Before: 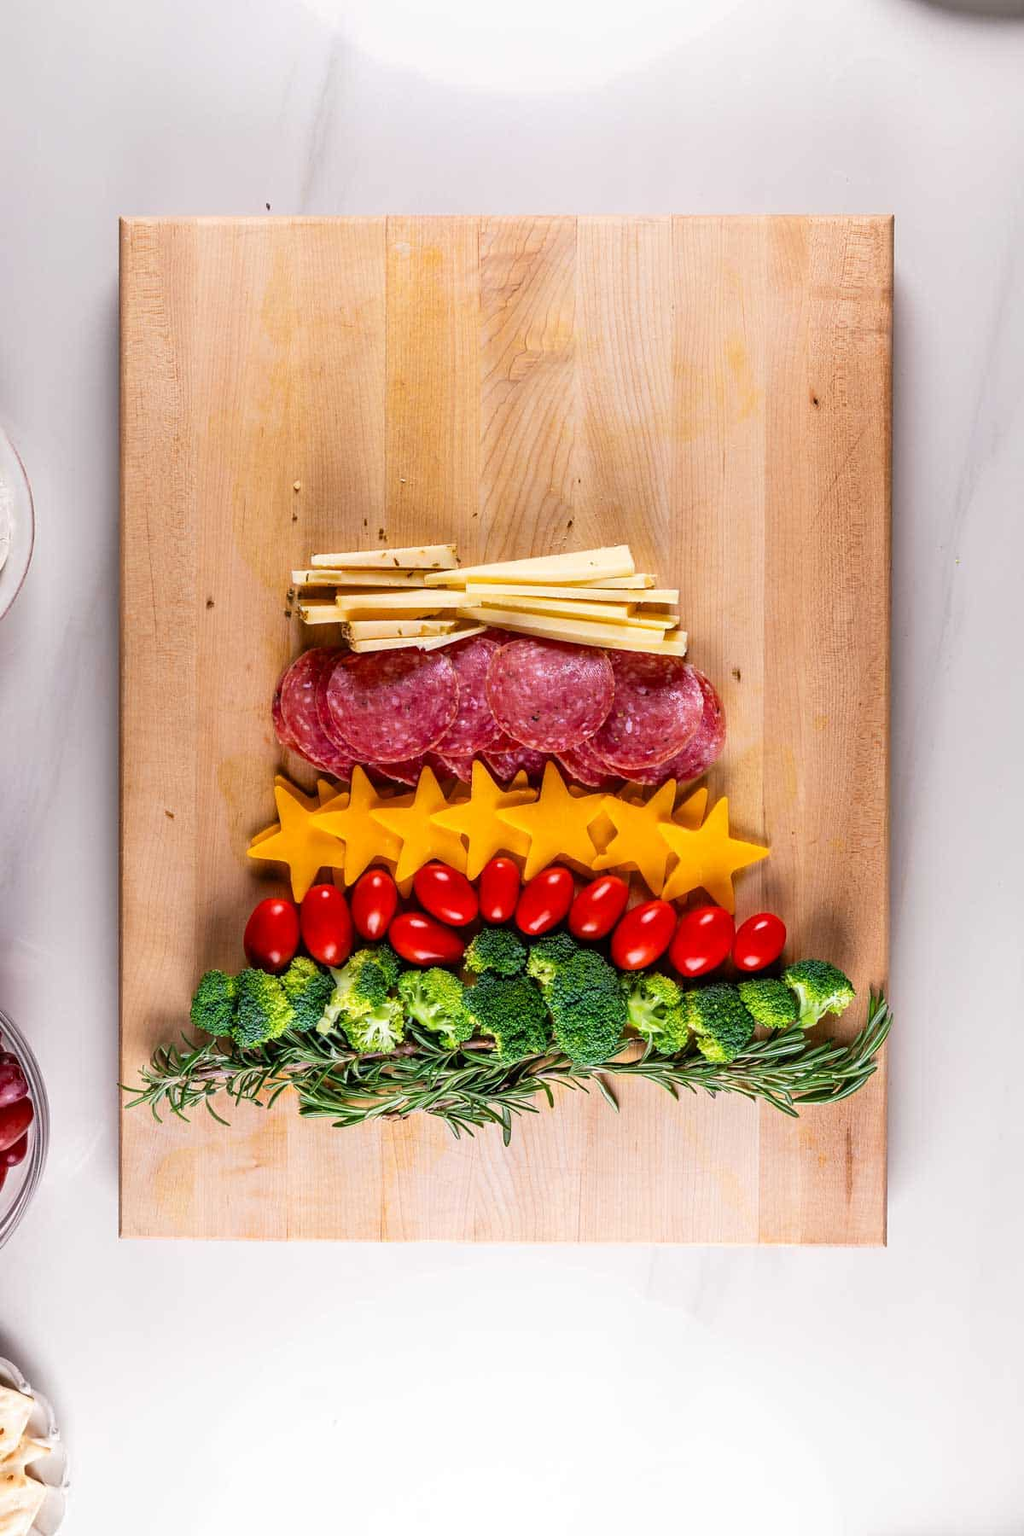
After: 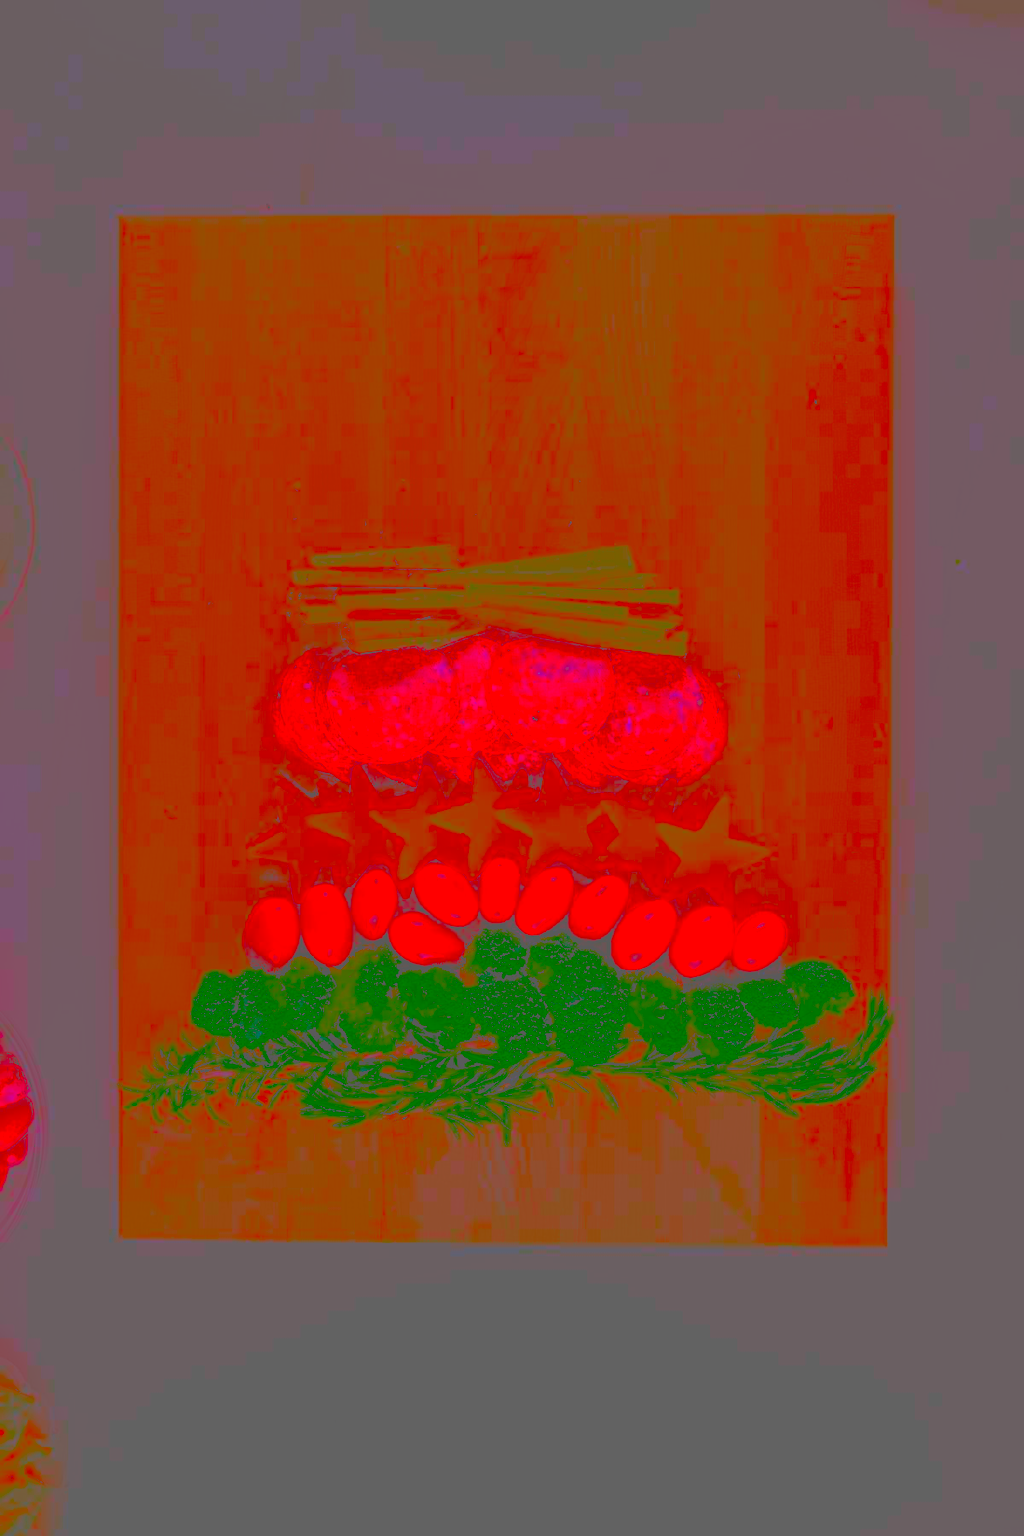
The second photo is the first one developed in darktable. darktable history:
color balance rgb: shadows lift › chroma 0.778%, shadows lift › hue 114.76°, perceptual saturation grading › global saturation 19.416%, perceptual brilliance grading › global brilliance 10.465%, perceptual brilliance grading › shadows 14.47%, global vibrance 50.698%
sharpen: radius 3.028, amount 0.768
contrast brightness saturation: contrast -0.977, brightness -0.16, saturation 0.748
local contrast: mode bilateral grid, contrast 51, coarseness 49, detail 150%, midtone range 0.2
